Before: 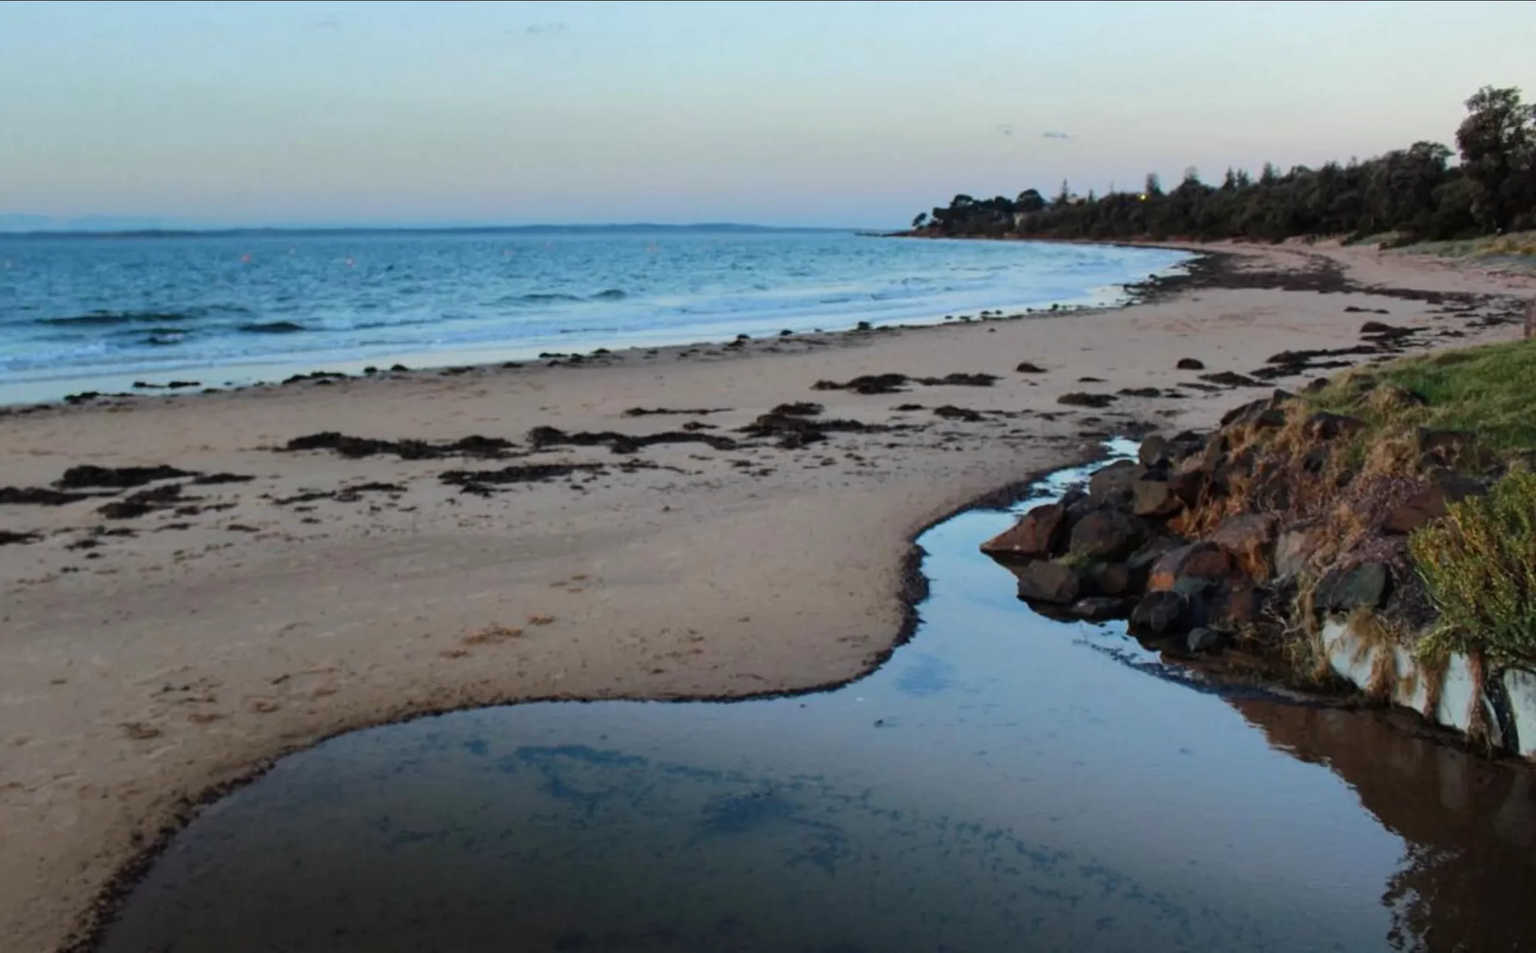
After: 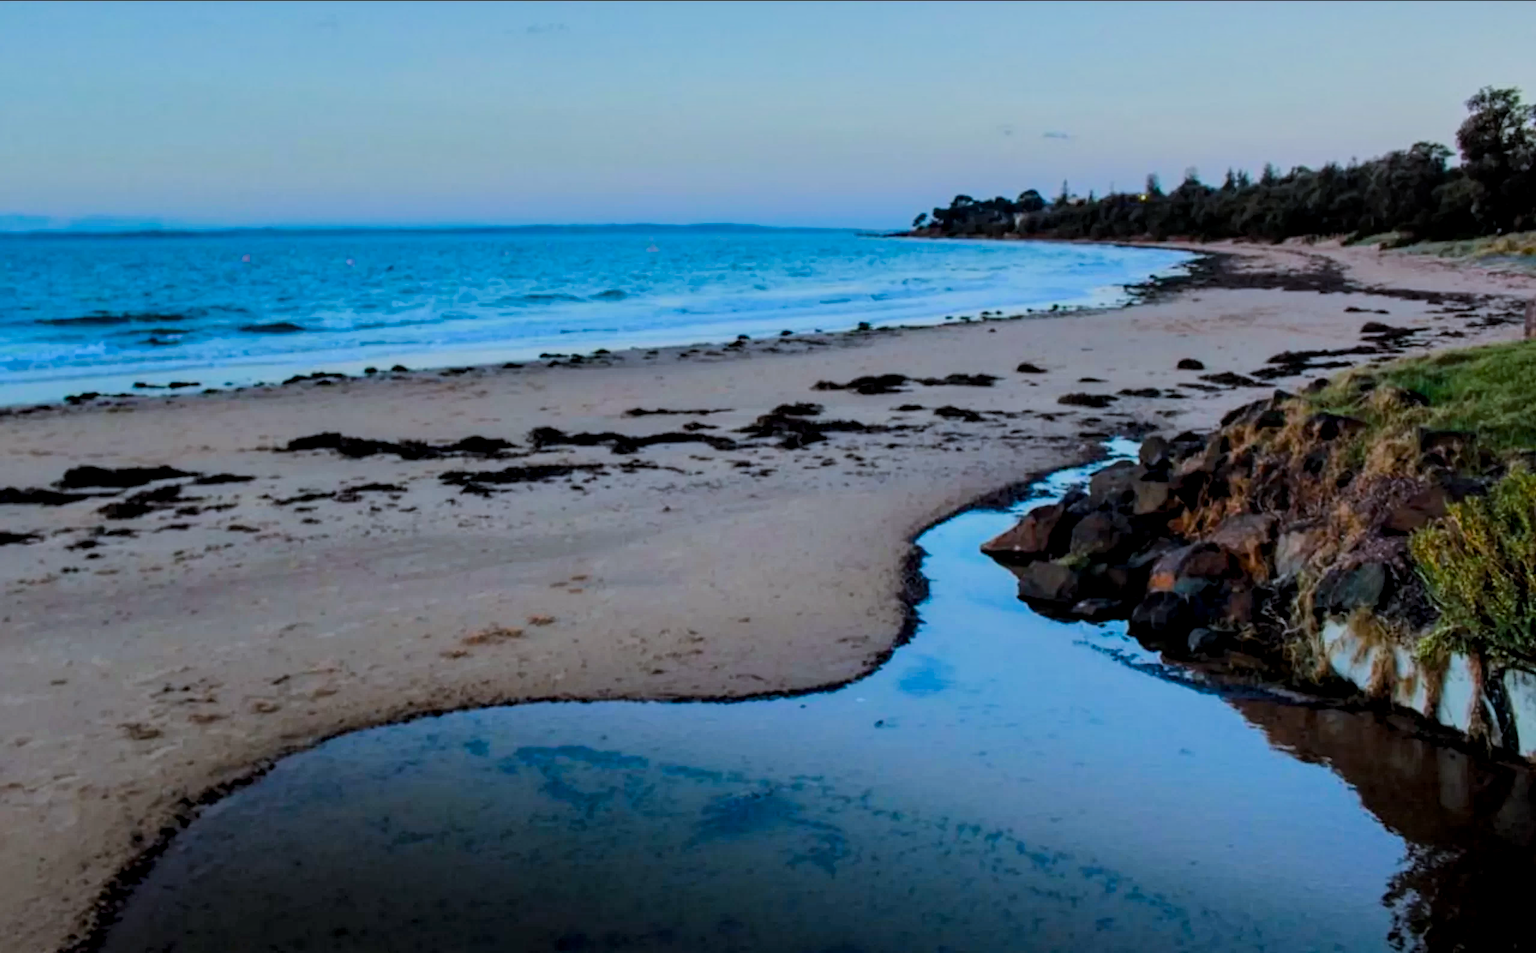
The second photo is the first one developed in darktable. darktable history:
color calibration "scene-referred default": x 0.367, y 0.376, temperature 4372.25 K
filmic rgb "scene-referred default": black relative exposure -7.65 EV, white relative exposure 4.56 EV, hardness 3.61
local contrast: detail 130%
color balance rgb: linear chroma grading › global chroma 15%, perceptual saturation grading › global saturation 30%
color zones: curves: ch0 [(0.068, 0.464) (0.25, 0.5) (0.48, 0.508) (0.75, 0.536) (0.886, 0.476) (0.967, 0.456)]; ch1 [(0.066, 0.456) (0.25, 0.5) (0.616, 0.508) (0.746, 0.56) (0.934, 0.444)]
